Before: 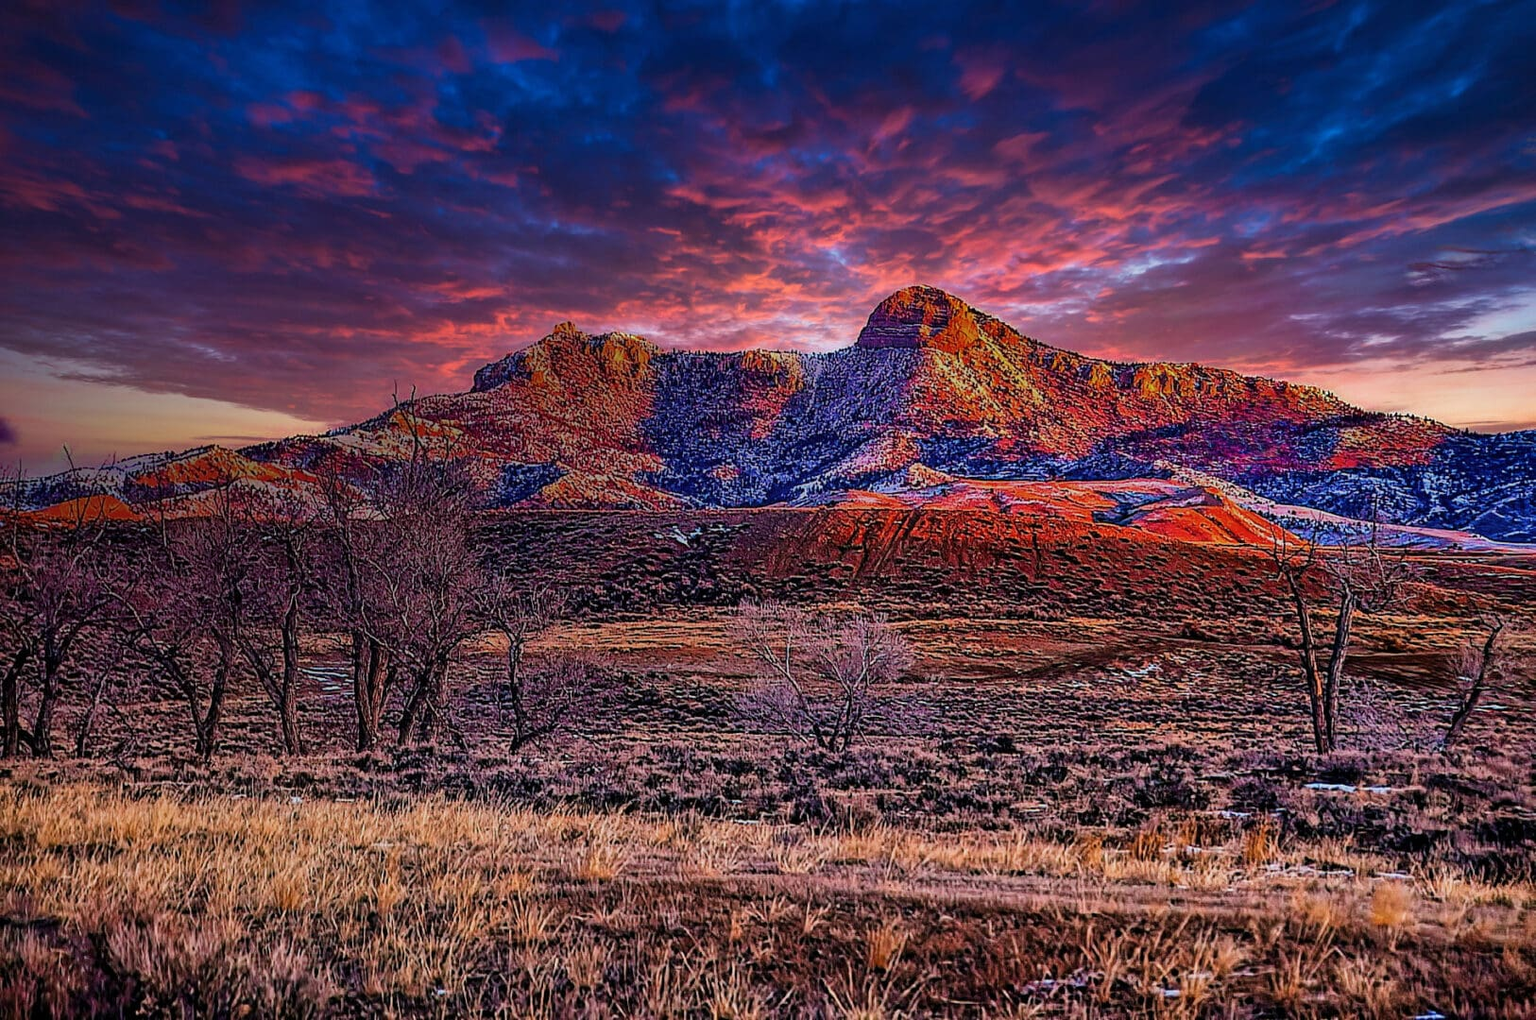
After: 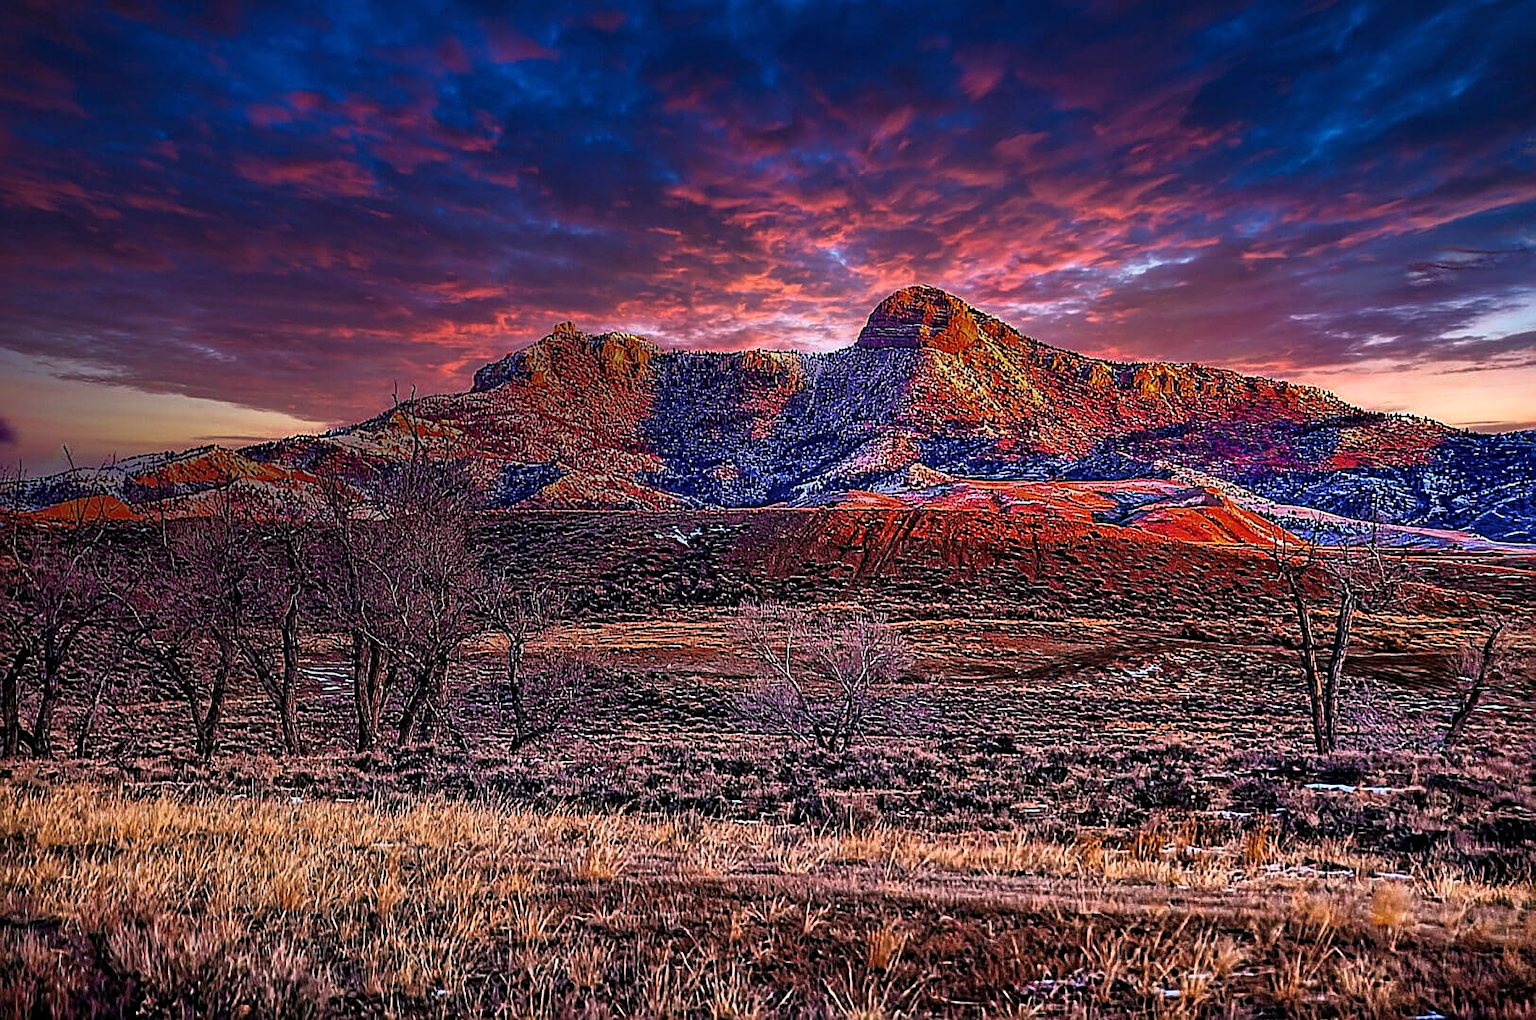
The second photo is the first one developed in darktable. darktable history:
base curve: curves: ch0 [(0, 0) (0.257, 0.25) (0.482, 0.586) (0.757, 0.871) (1, 1)]
sharpen: on, module defaults
